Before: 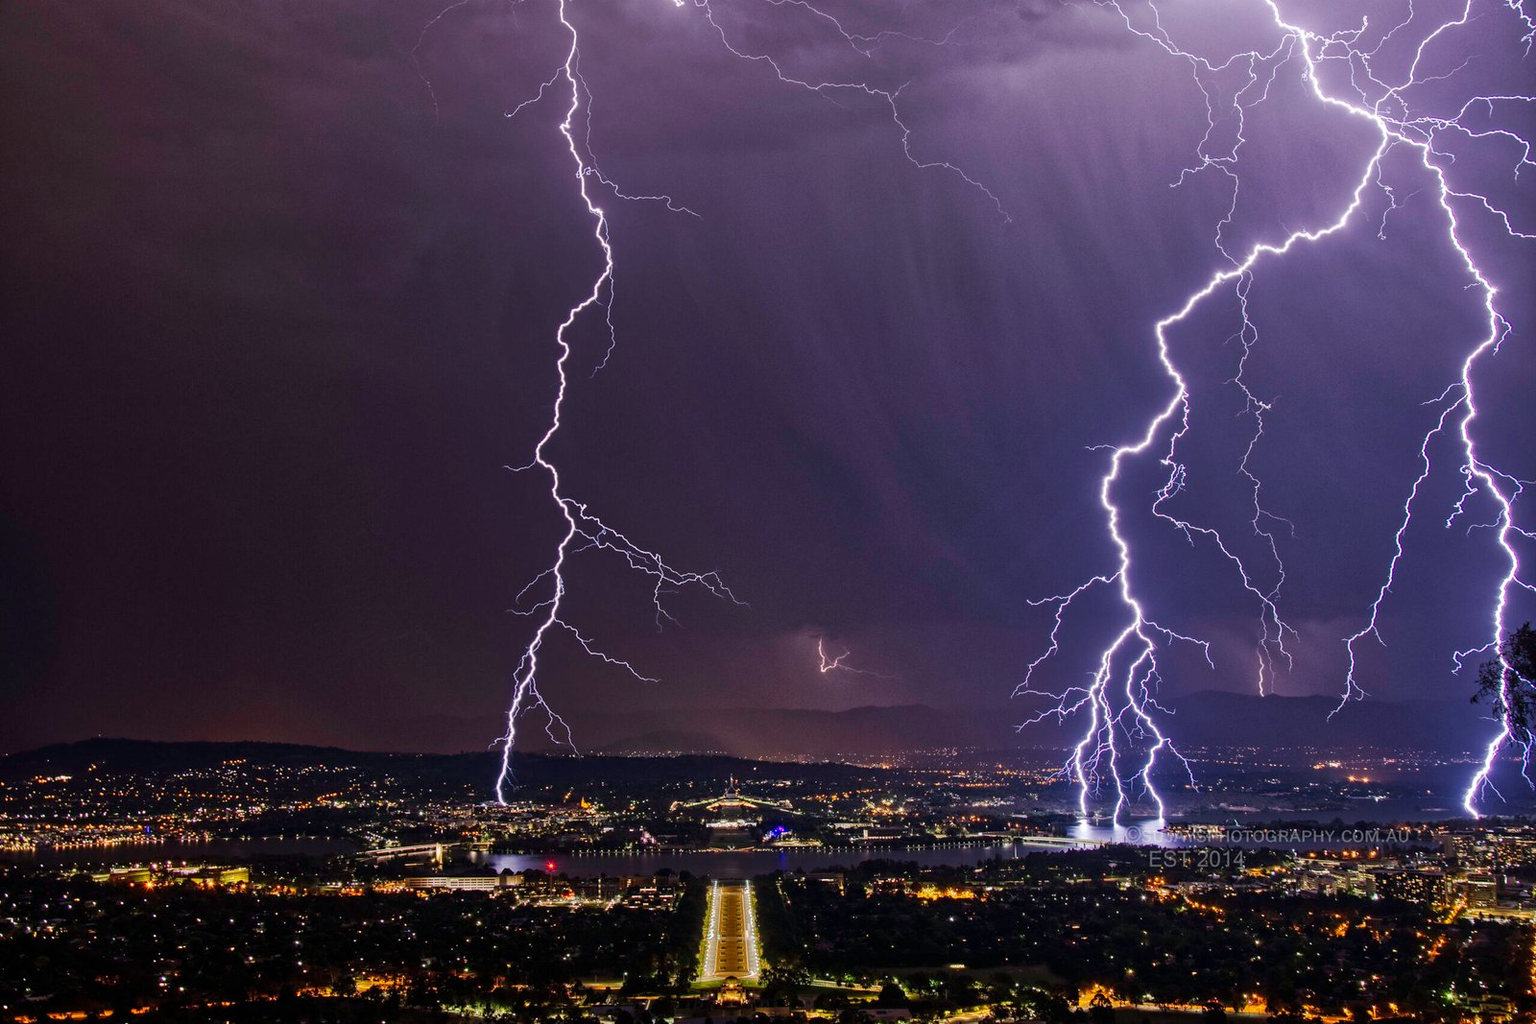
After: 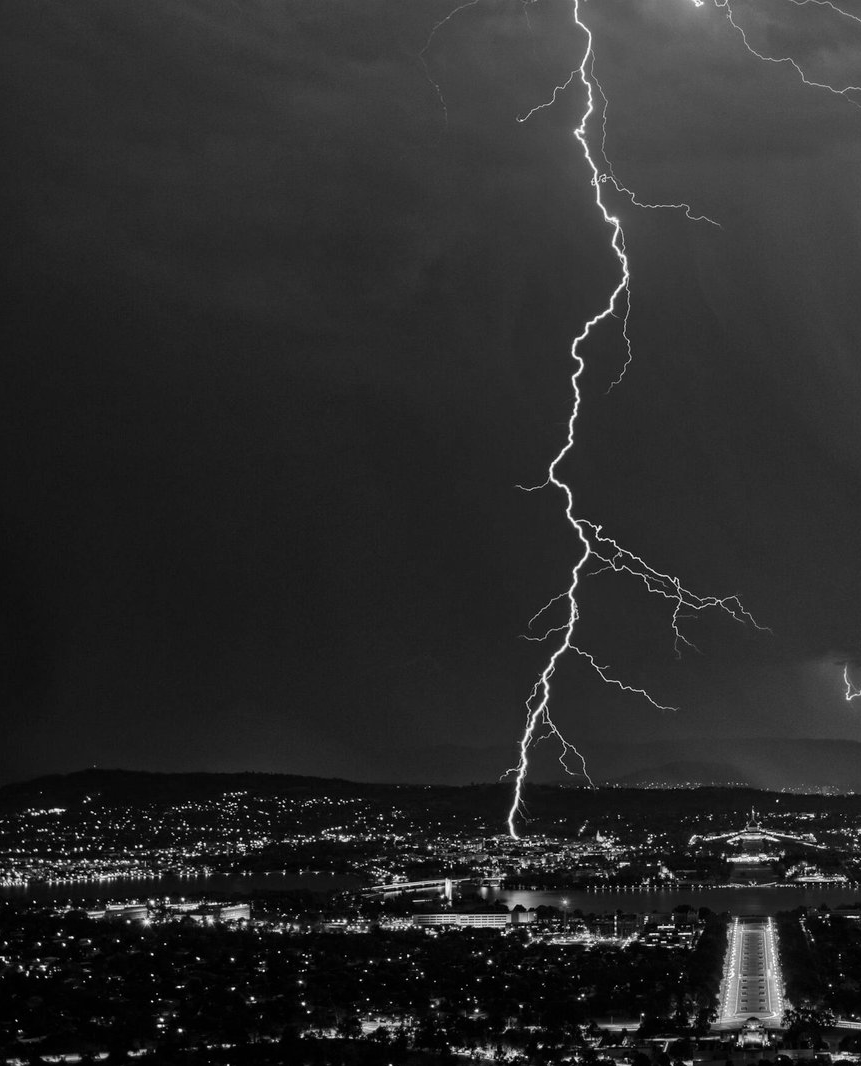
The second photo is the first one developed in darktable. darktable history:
crop: left 0.587%, right 45.588%, bottom 0.086%
monochrome: on, module defaults
